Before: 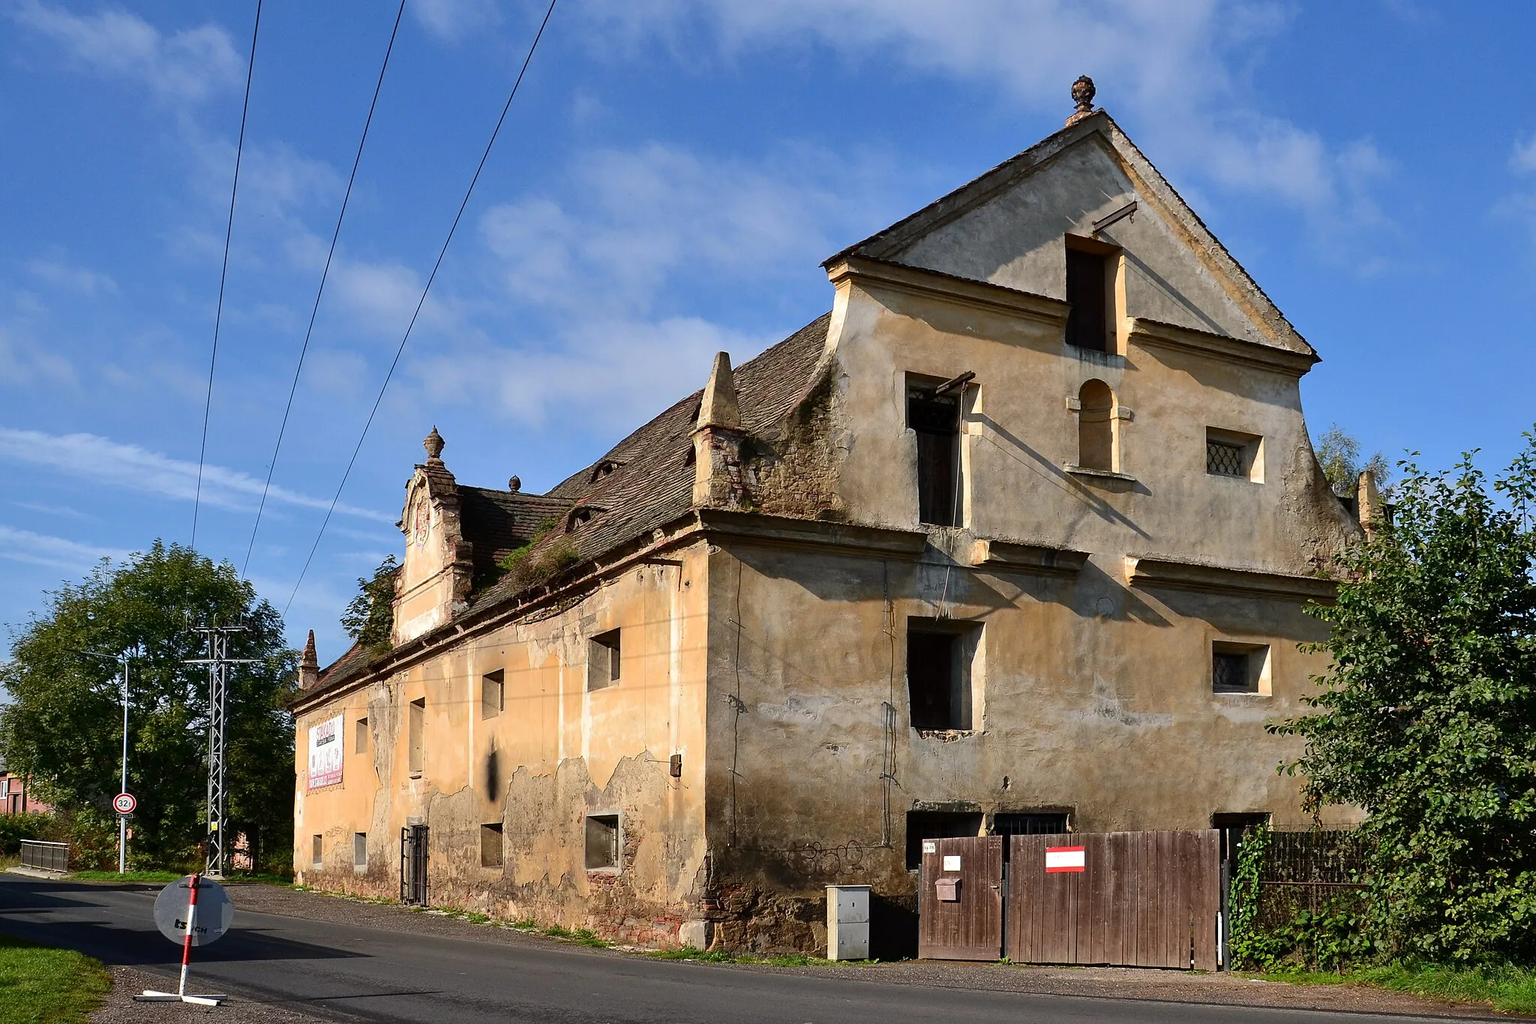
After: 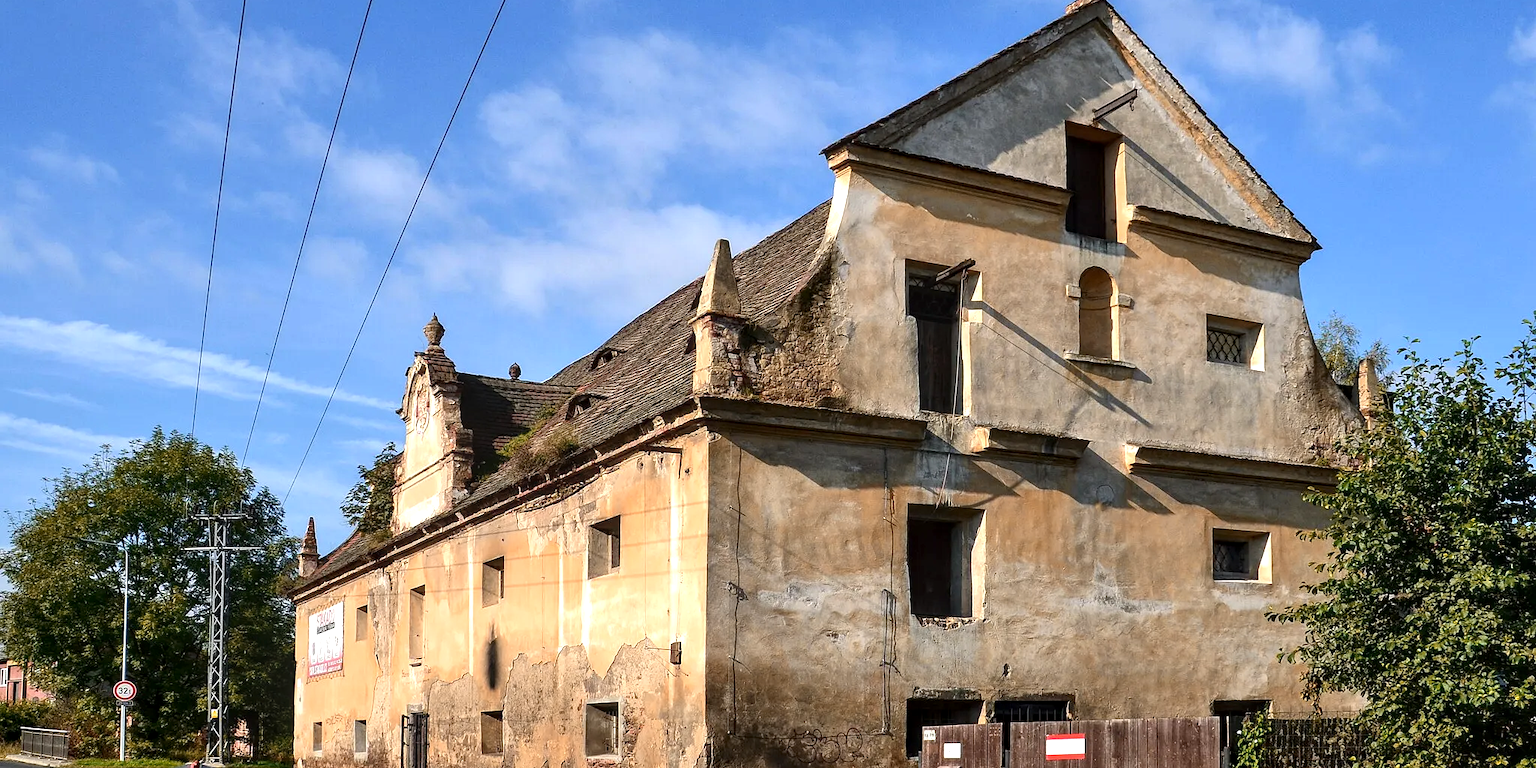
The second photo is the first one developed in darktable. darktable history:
color zones: curves: ch2 [(0, 0.5) (0.143, 0.5) (0.286, 0.416) (0.429, 0.5) (0.571, 0.5) (0.714, 0.5) (0.857, 0.5) (1, 0.5)]
exposure: exposure 0.507 EV, compensate exposure bias true, compensate highlight preservation false
local contrast: on, module defaults
crop: top 11.021%, bottom 13.957%
